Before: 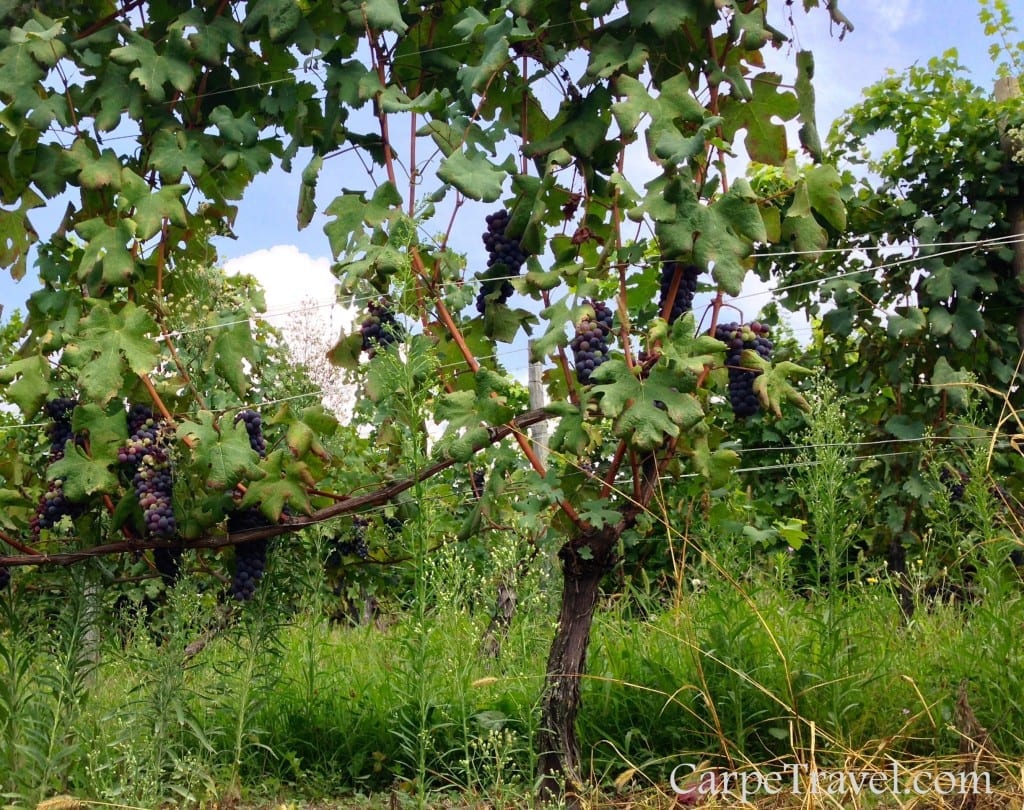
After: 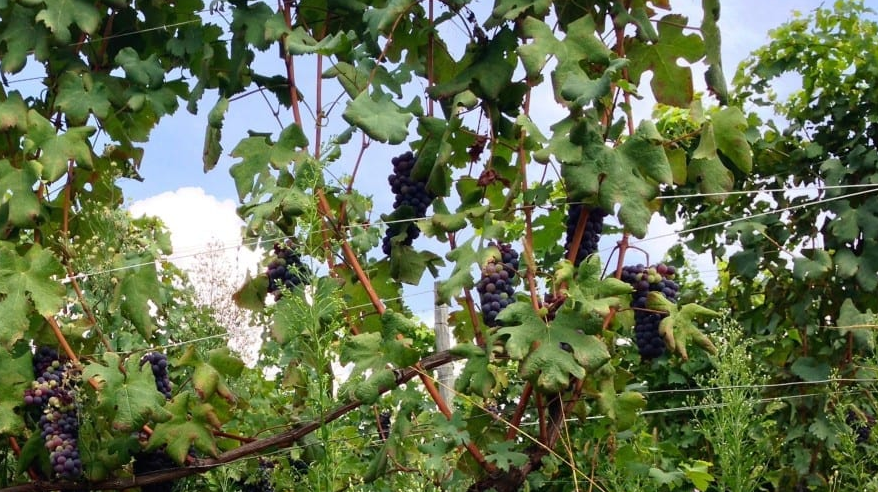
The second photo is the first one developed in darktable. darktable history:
crop and rotate: left 9.234%, top 7.203%, right 4.965%, bottom 32.012%
